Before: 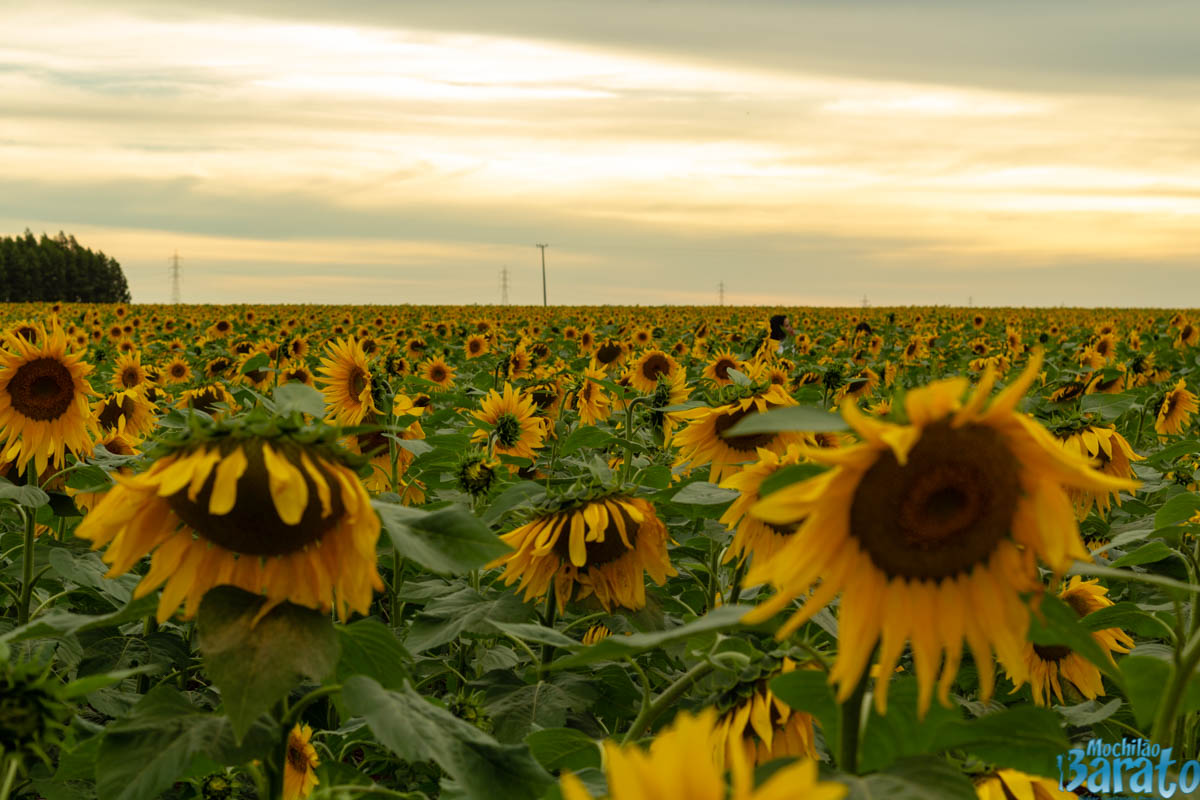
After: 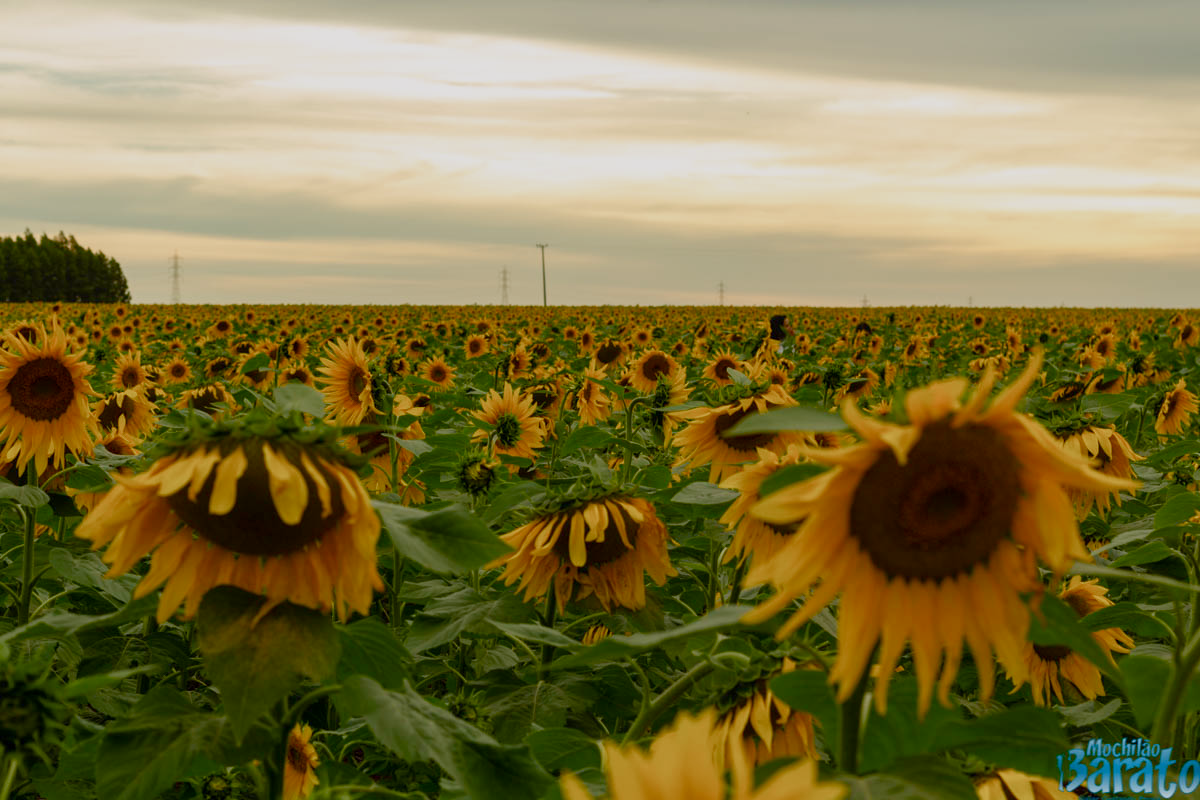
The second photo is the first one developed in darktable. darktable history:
exposure: exposure -0.242 EV, compensate highlight preservation false
contrast brightness saturation: contrast 0.08, saturation 0.02
color balance rgb: shadows lift › chroma 1%, shadows lift › hue 113°, highlights gain › chroma 0.2%, highlights gain › hue 333°, perceptual saturation grading › global saturation 20%, perceptual saturation grading › highlights -50%, perceptual saturation grading › shadows 25%, contrast -10%
